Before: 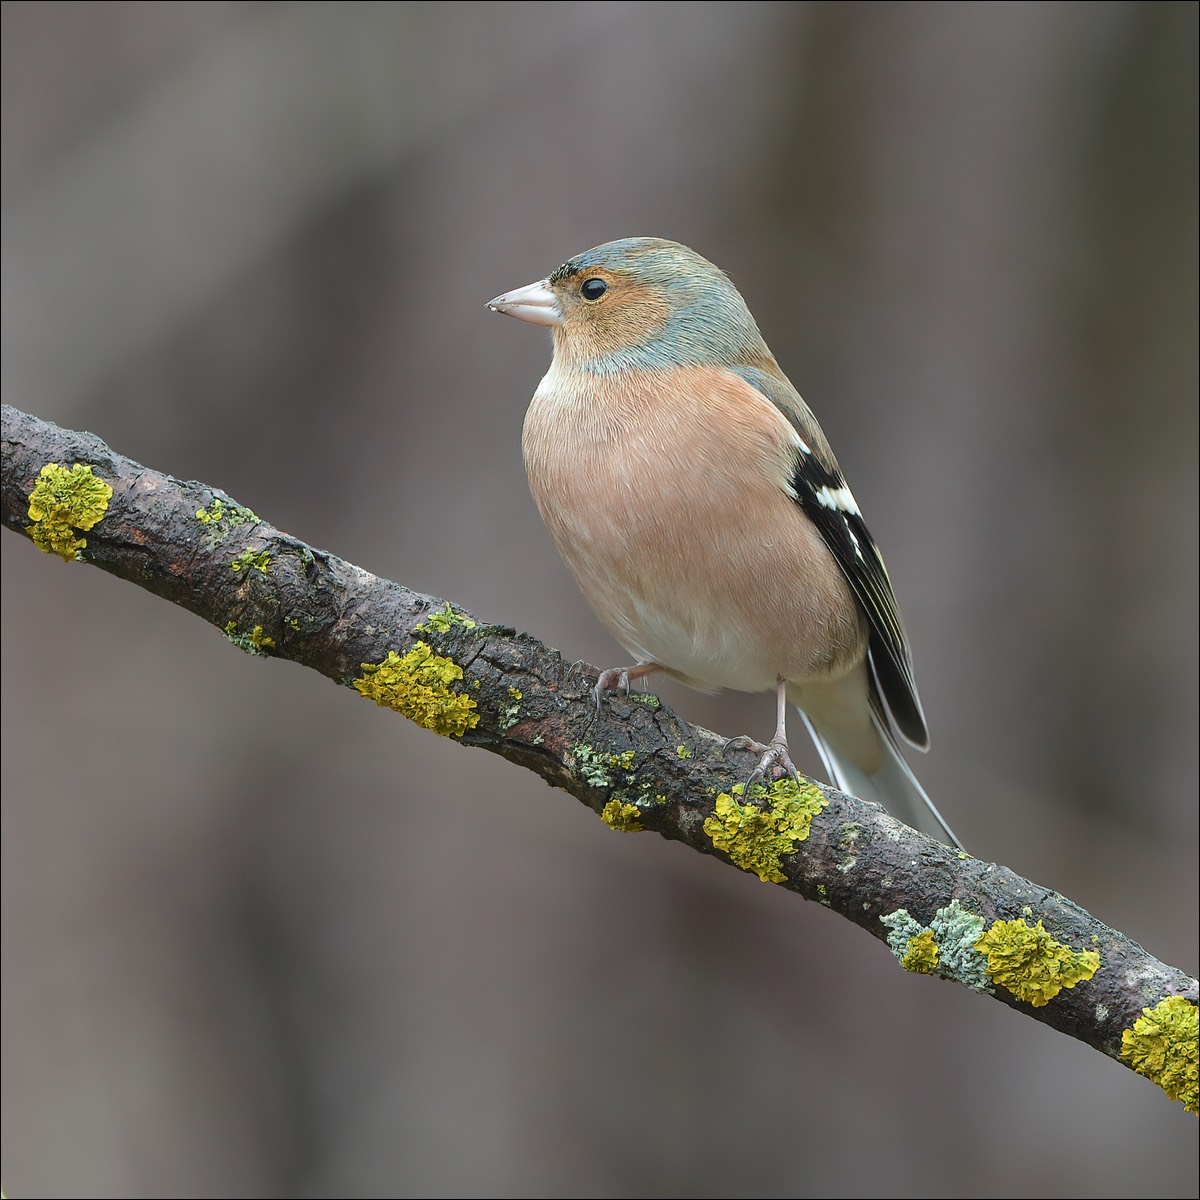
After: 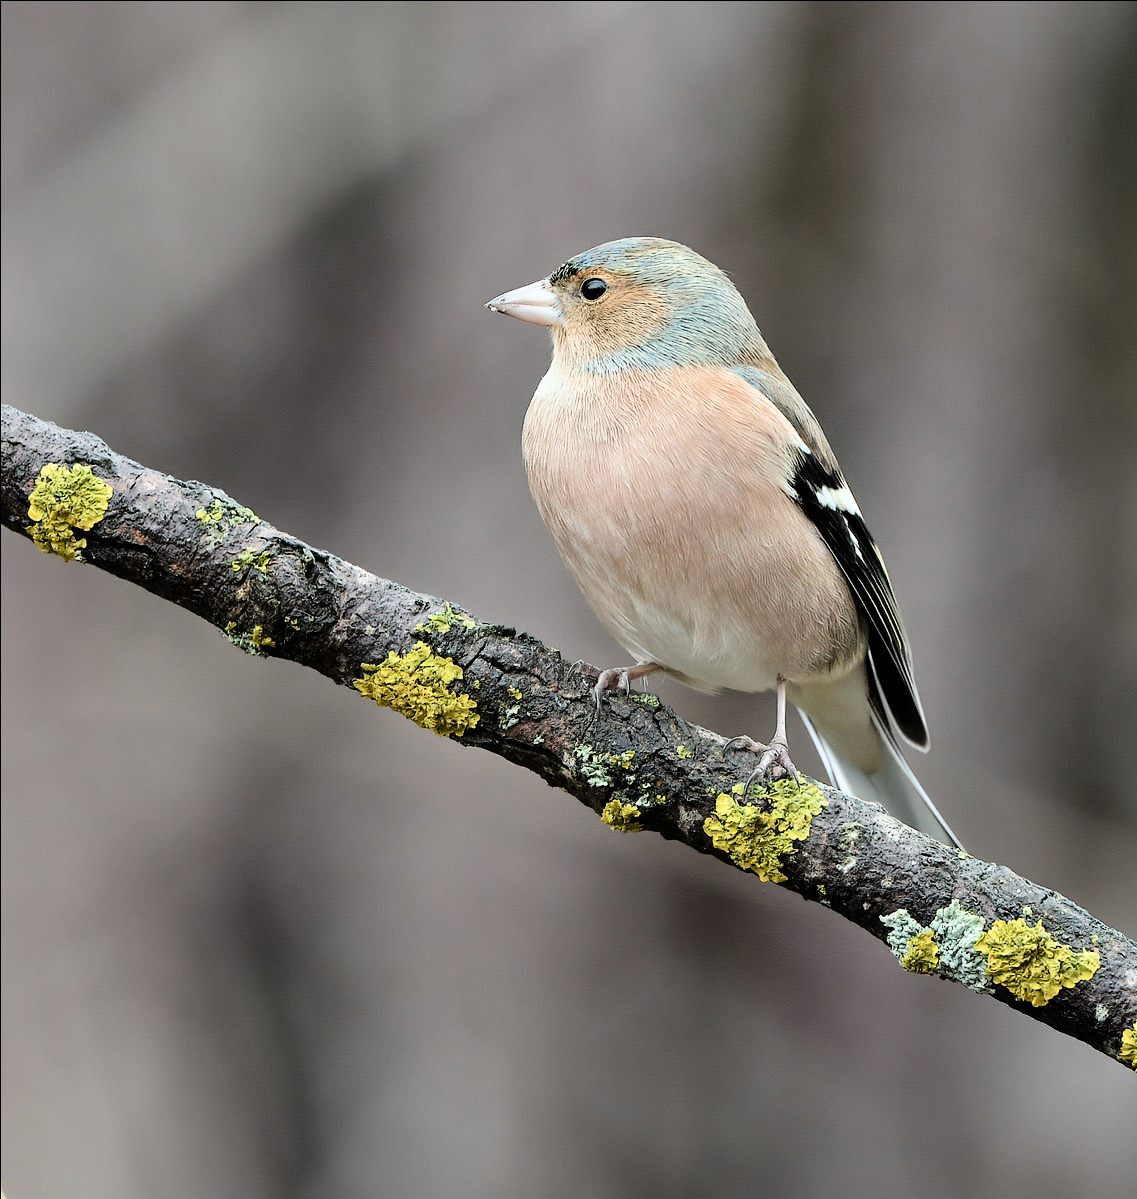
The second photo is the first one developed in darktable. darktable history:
contrast equalizer: octaves 7, y [[0.545, 0.572, 0.59, 0.59, 0.571, 0.545], [0.5 ×6], [0.5 ×6], [0 ×6], [0 ×6]], mix 0.316
crop and rotate: left 0%, right 5.19%
filmic rgb: black relative exposure -5.4 EV, white relative exposure 2.88 EV, dynamic range scaling -38.38%, hardness 4, contrast 1.605, highlights saturation mix -1.32%, color science v6 (2022)
